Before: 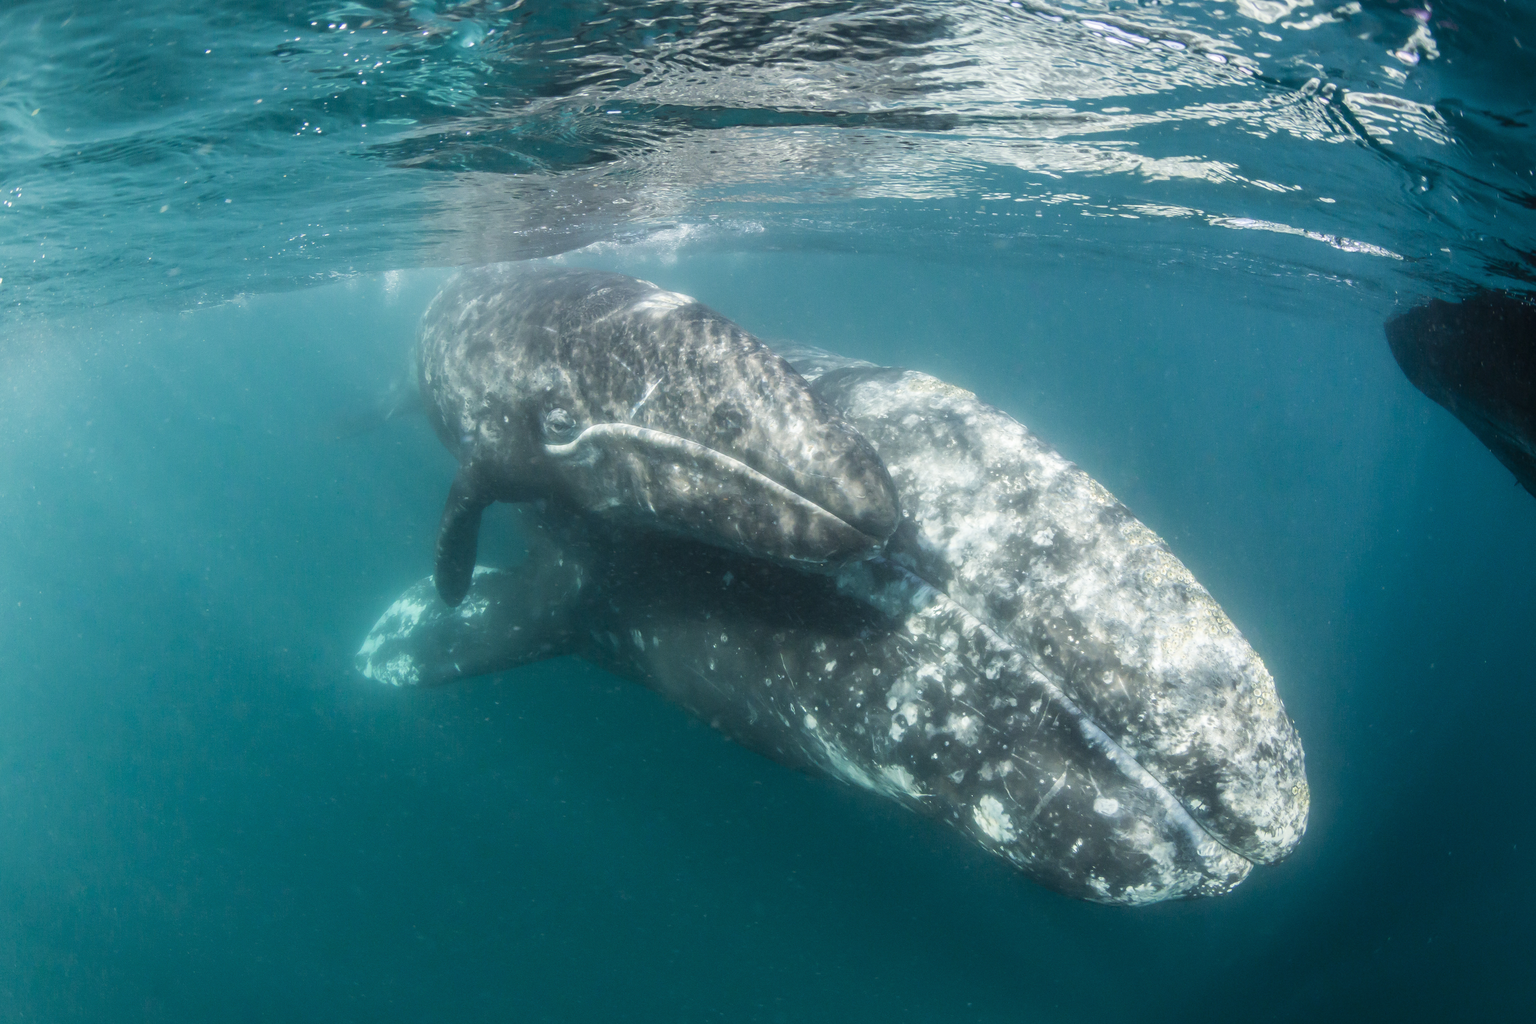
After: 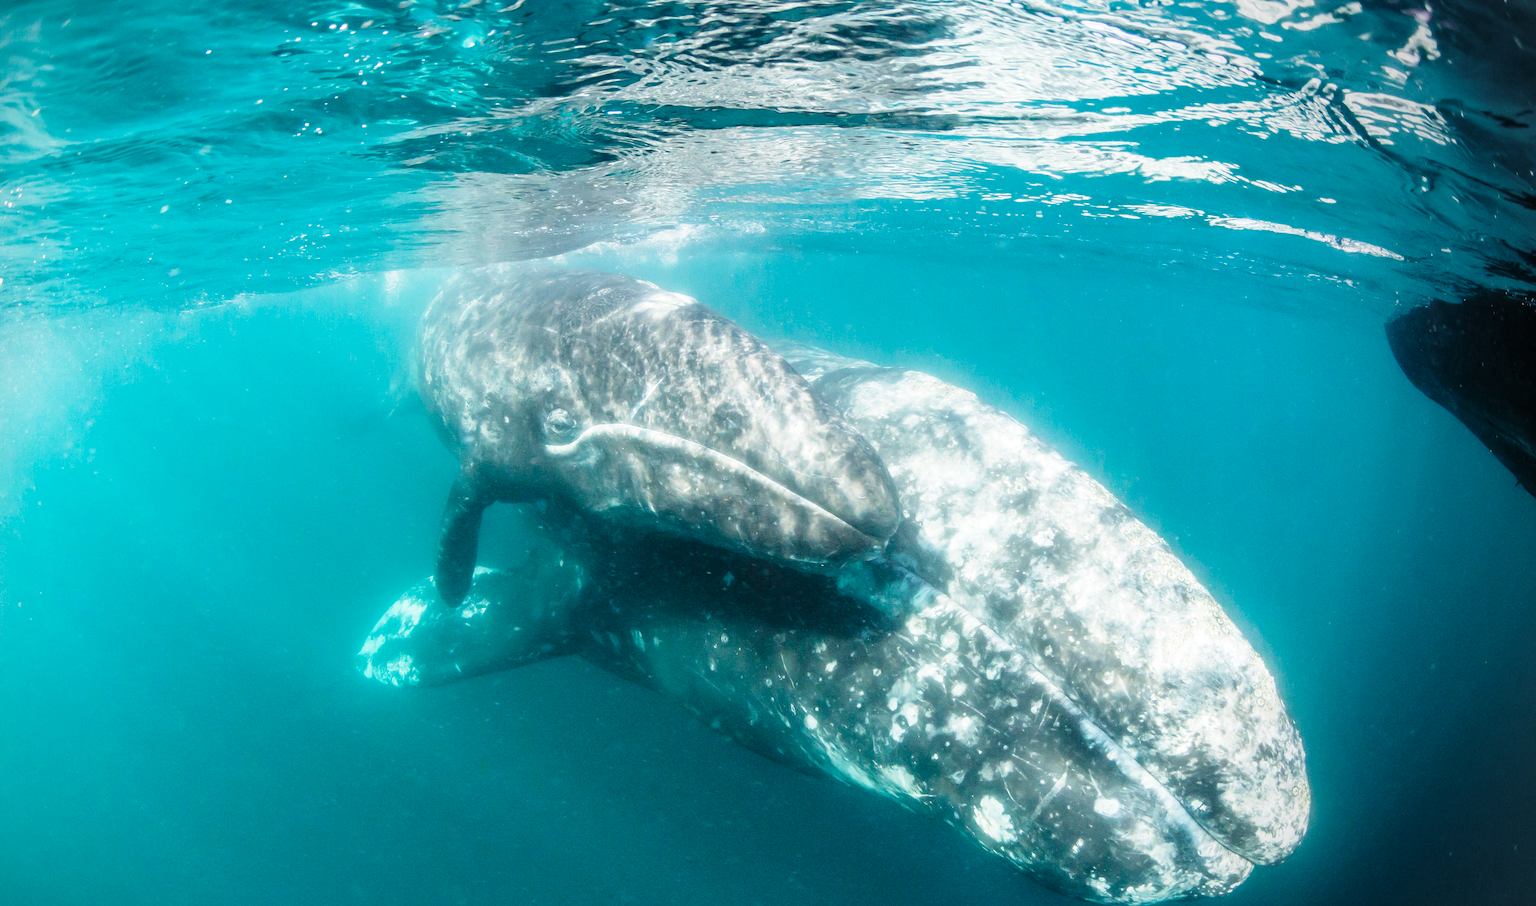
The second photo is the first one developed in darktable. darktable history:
sharpen: radius 0.969, amount 0.604
base curve: curves: ch0 [(0, 0) (0.028, 0.03) (0.121, 0.232) (0.46, 0.748) (0.859, 0.968) (1, 1)], preserve colors none
crop and rotate: top 0%, bottom 11.49%
rgb levels: preserve colors max RGB
vignetting: center (-0.15, 0.013)
